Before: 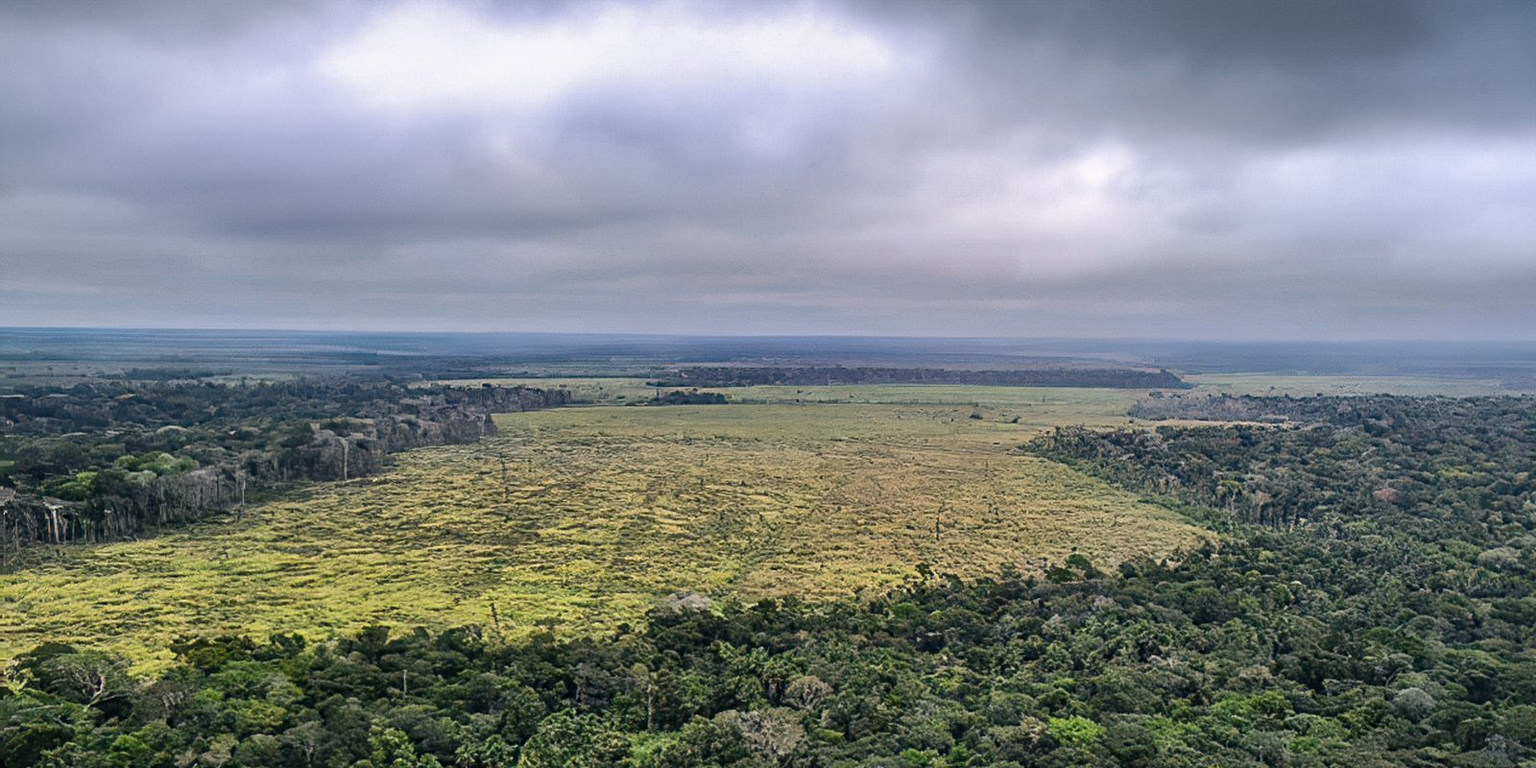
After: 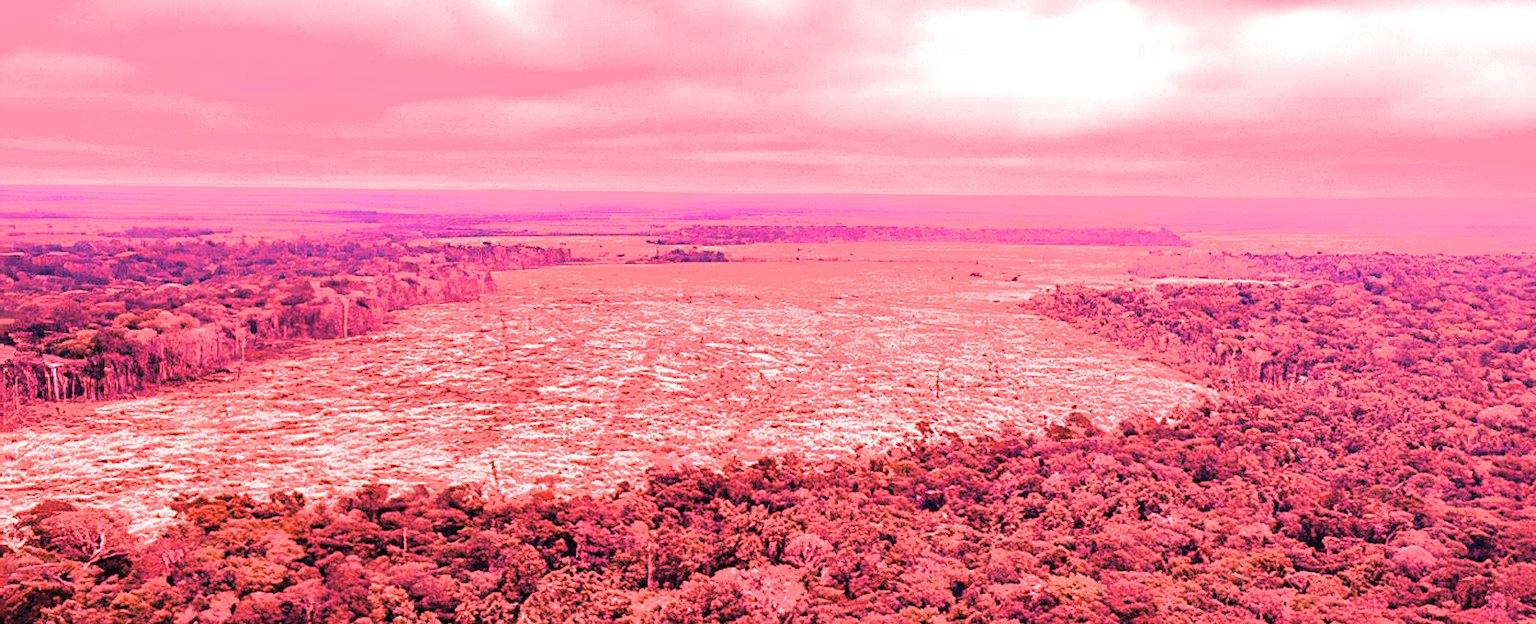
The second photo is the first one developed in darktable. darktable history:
crop and rotate: top 18.507%
filmic rgb: black relative exposure -7.65 EV, white relative exposure 4.56 EV, hardness 3.61, color science v6 (2022)
white balance: red 4.26, blue 1.802
